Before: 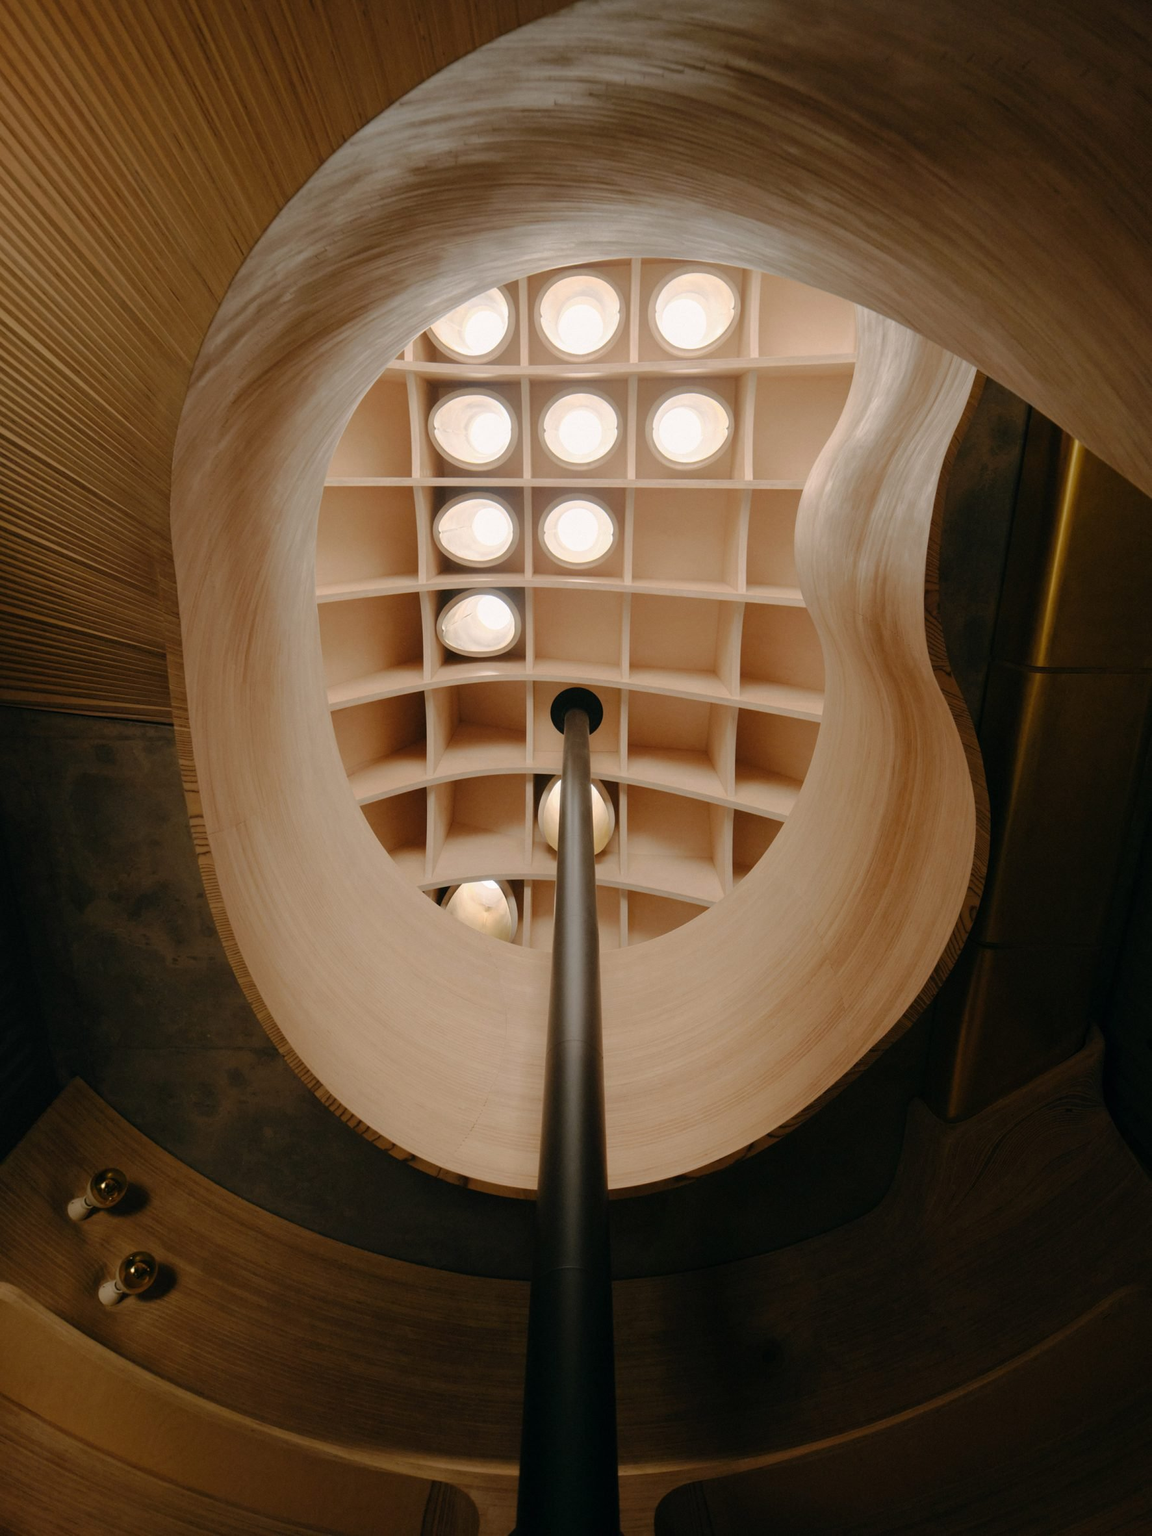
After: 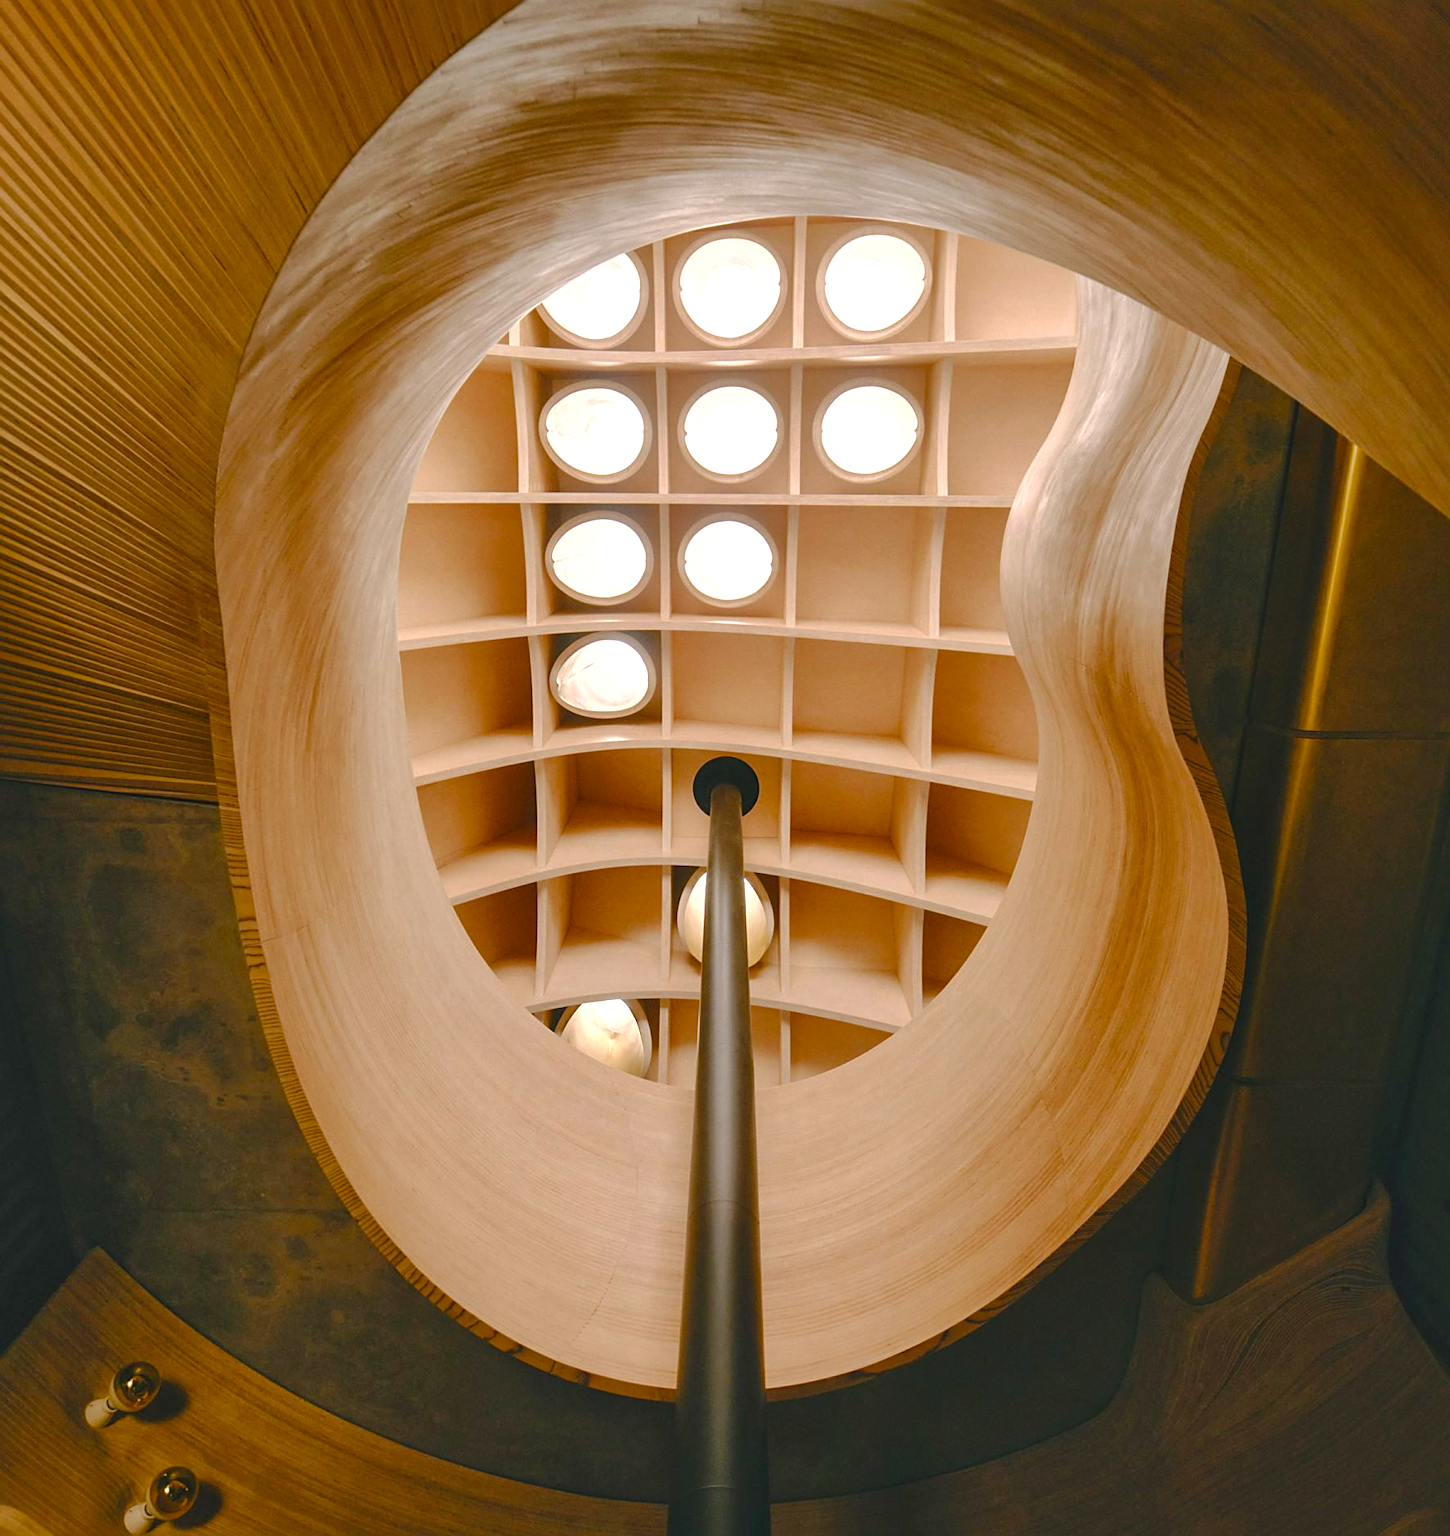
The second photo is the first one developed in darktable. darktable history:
sharpen: amount 0.491
local contrast: on, module defaults
crop and rotate: top 5.666%, bottom 14.868%
color balance rgb: highlights gain › chroma 1.54%, highlights gain › hue 311.42°, global offset › luminance 0.731%, perceptual saturation grading › global saturation 46.097%, perceptual saturation grading › highlights -50.03%, perceptual saturation grading › shadows 30.631%, global vibrance 14.586%
color correction: highlights a* -2.51, highlights b* 2.28
contrast equalizer: y [[0.5 ×4, 0.483, 0.43], [0.5 ×6], [0.5 ×6], [0 ×6], [0 ×6]]
shadows and highlights: on, module defaults
exposure: black level correction 0, exposure 0.499 EV, compensate highlight preservation false
